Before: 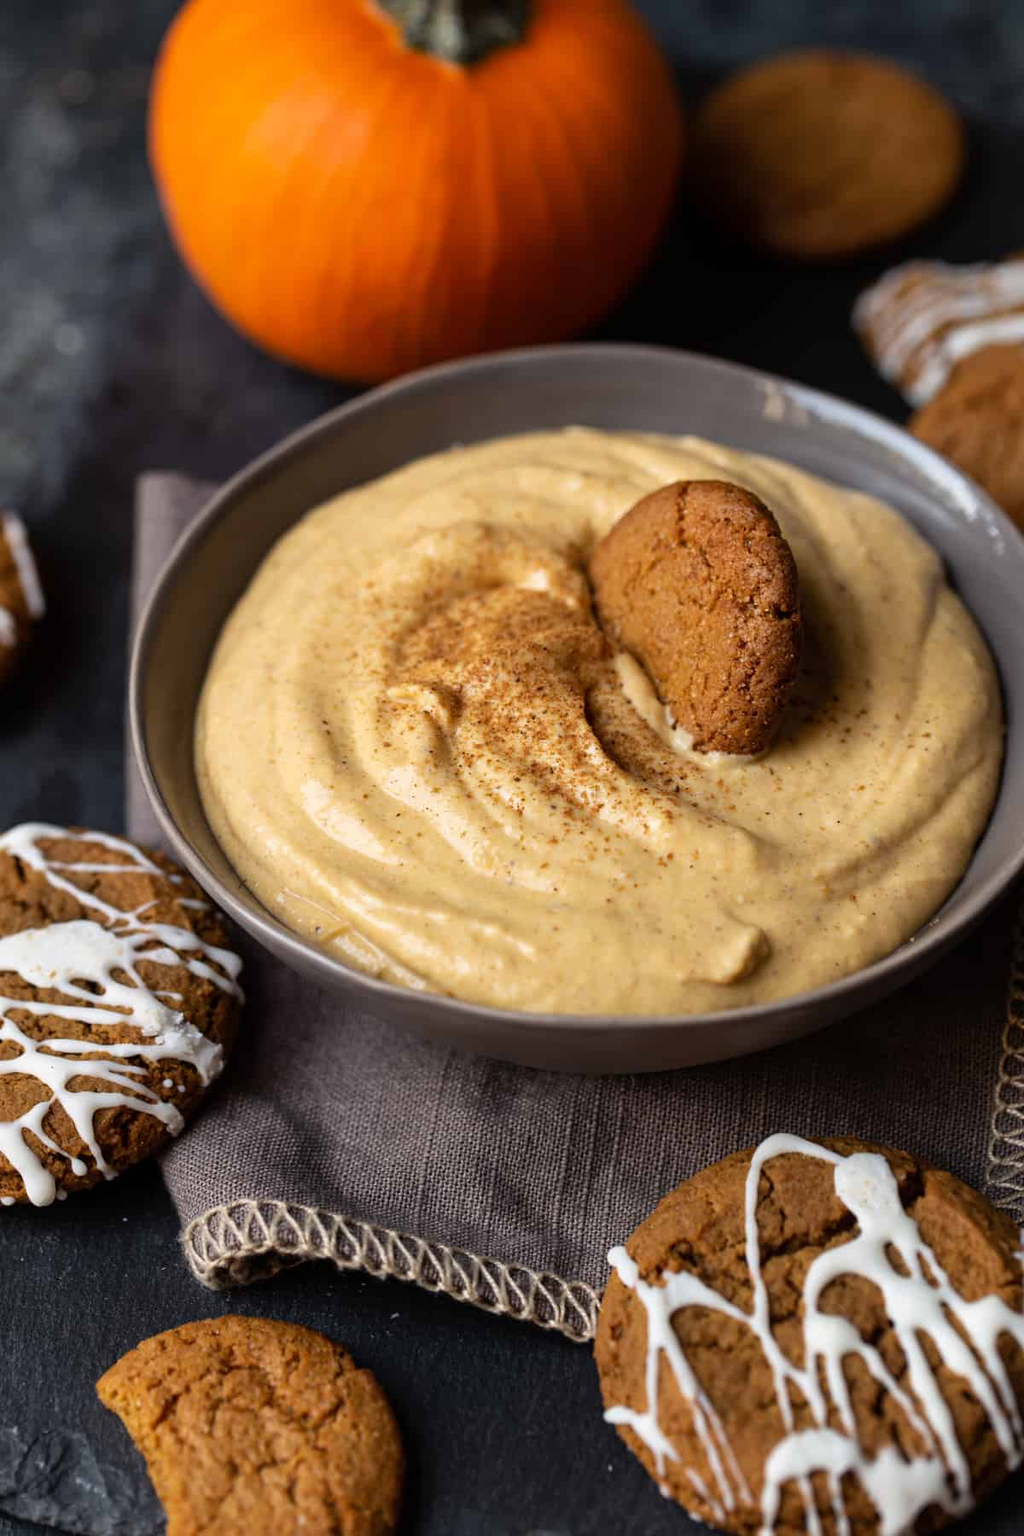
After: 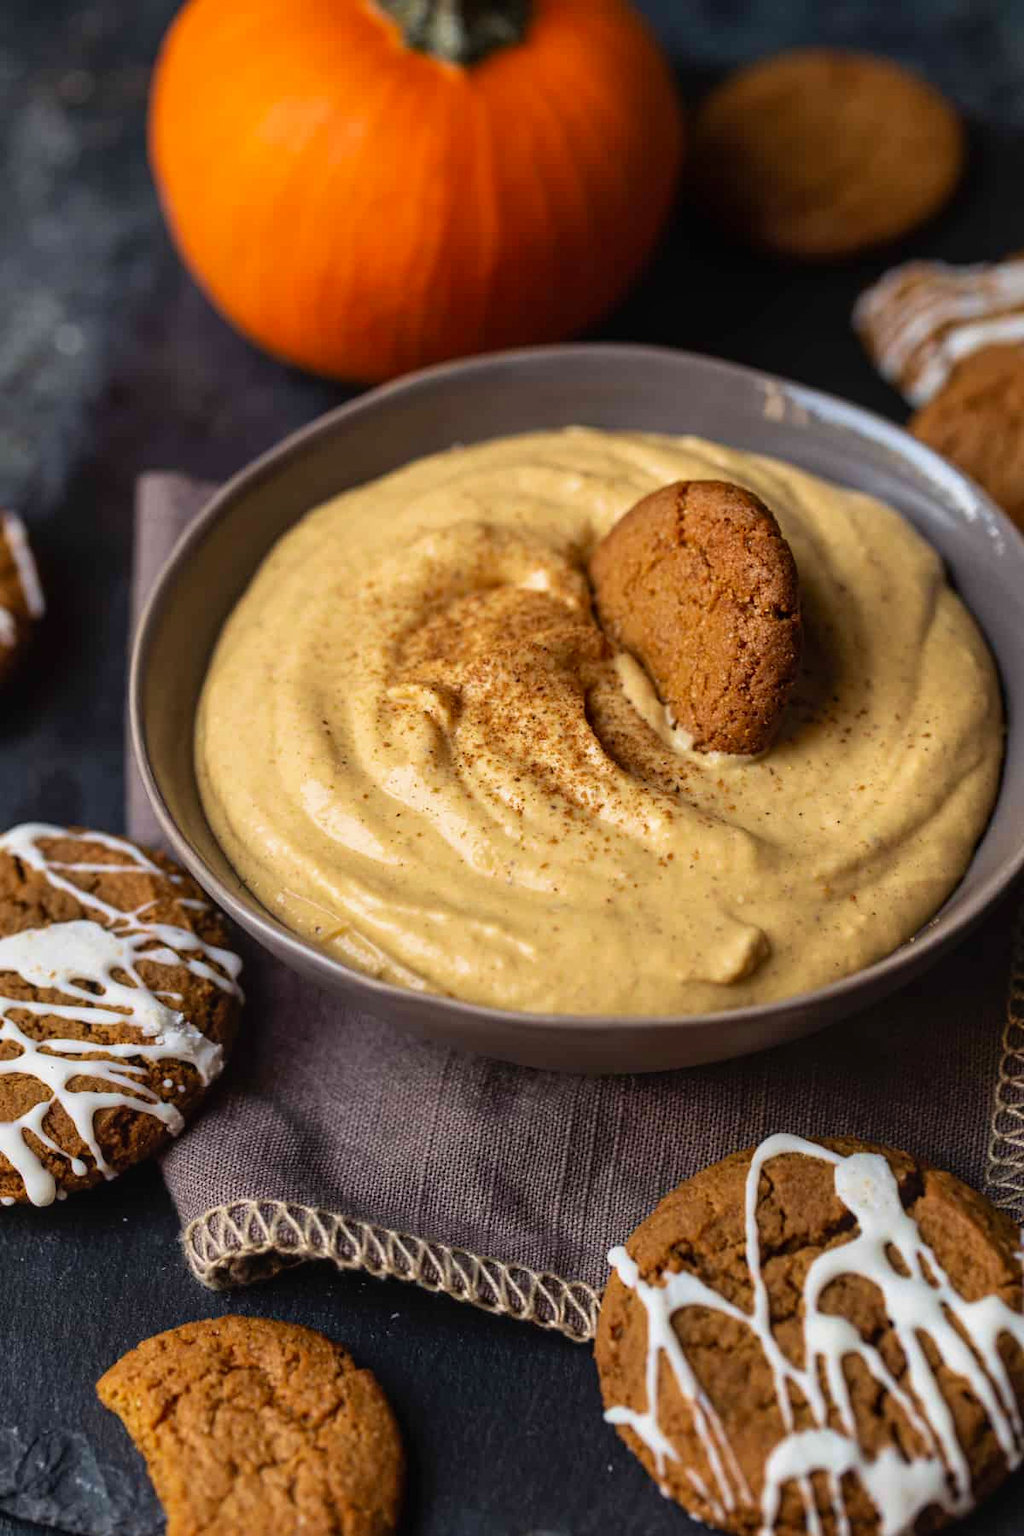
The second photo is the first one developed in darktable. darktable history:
contrast brightness saturation: contrast 0.04, saturation 0.07
velvia: on, module defaults
local contrast: detail 110%
exposure: compensate highlight preservation false
